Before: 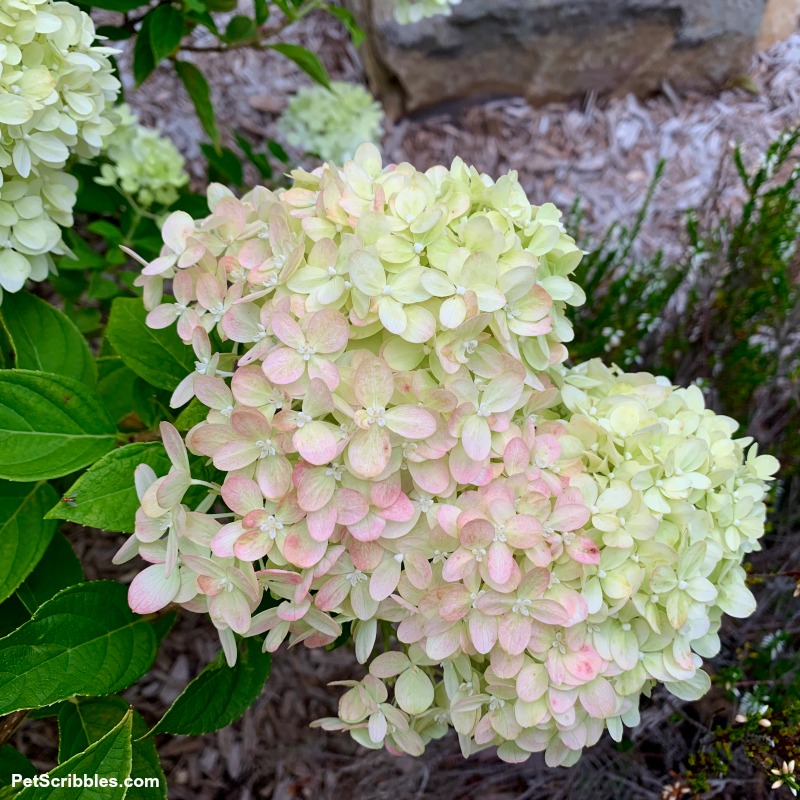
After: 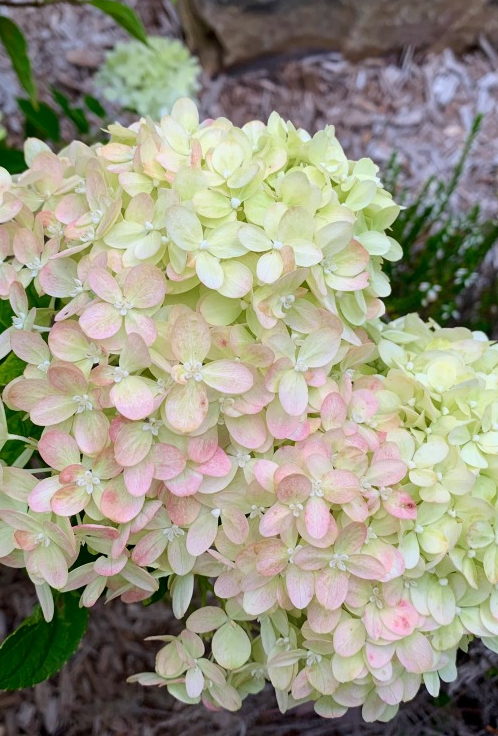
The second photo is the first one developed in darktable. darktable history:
crop and rotate: left 22.918%, top 5.629%, right 14.711%, bottom 2.247%
bloom: size 9%, threshold 100%, strength 7%
